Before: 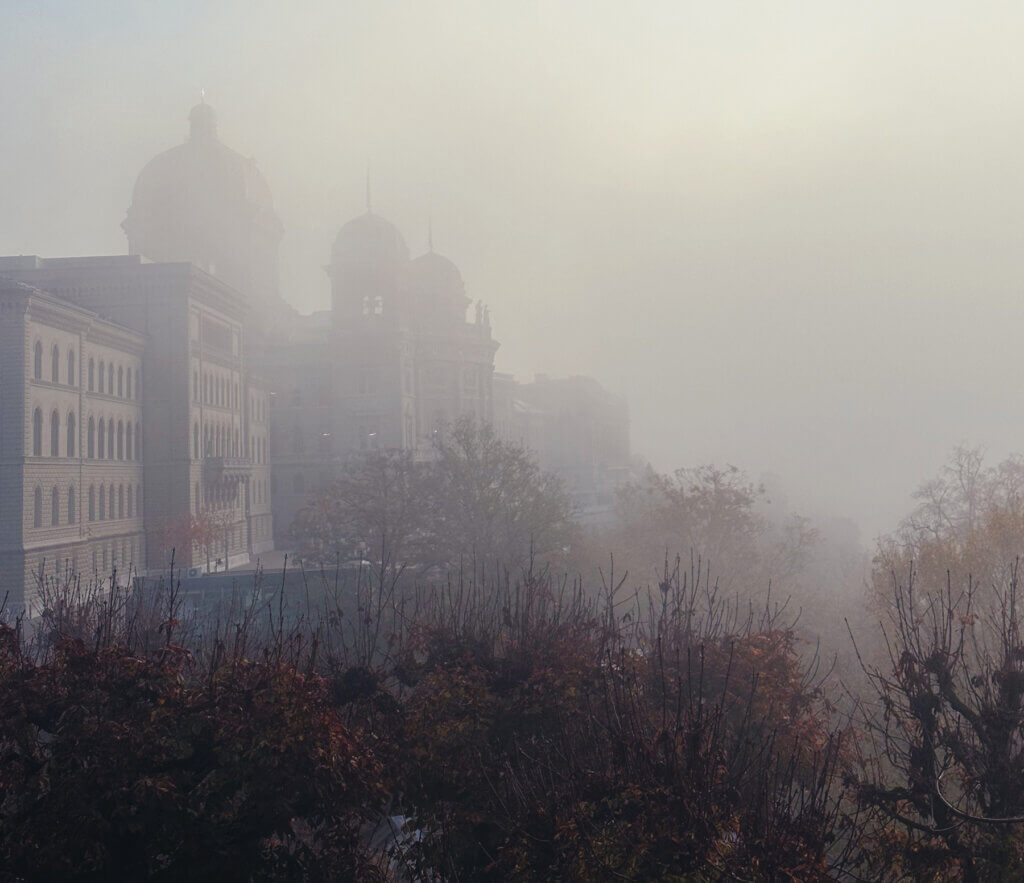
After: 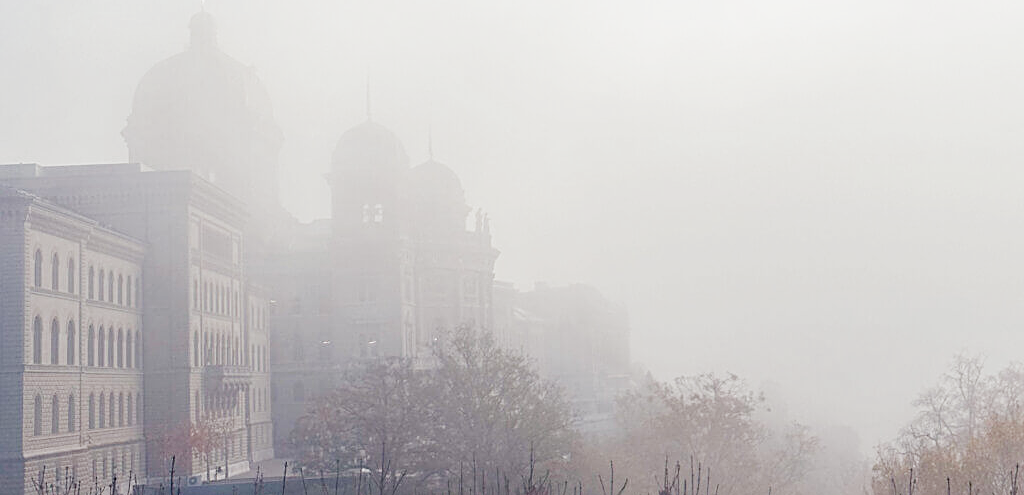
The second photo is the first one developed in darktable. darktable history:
exposure: black level correction 0, exposure 1.125 EV, compensate highlight preservation false
filmic rgb: black relative exposure -7.98 EV, white relative exposure 4.06 EV, threshold 5.98 EV, hardness 4.15, contrast 0.933, preserve chrominance no, color science v5 (2021), iterations of high-quality reconstruction 0, enable highlight reconstruction true
crop and rotate: top 10.476%, bottom 33.407%
sharpen: on, module defaults
contrast brightness saturation: contrast 0.124, brightness -0.123, saturation 0.196
levels: black 0.068%, levels [0.016, 0.5, 0.996]
